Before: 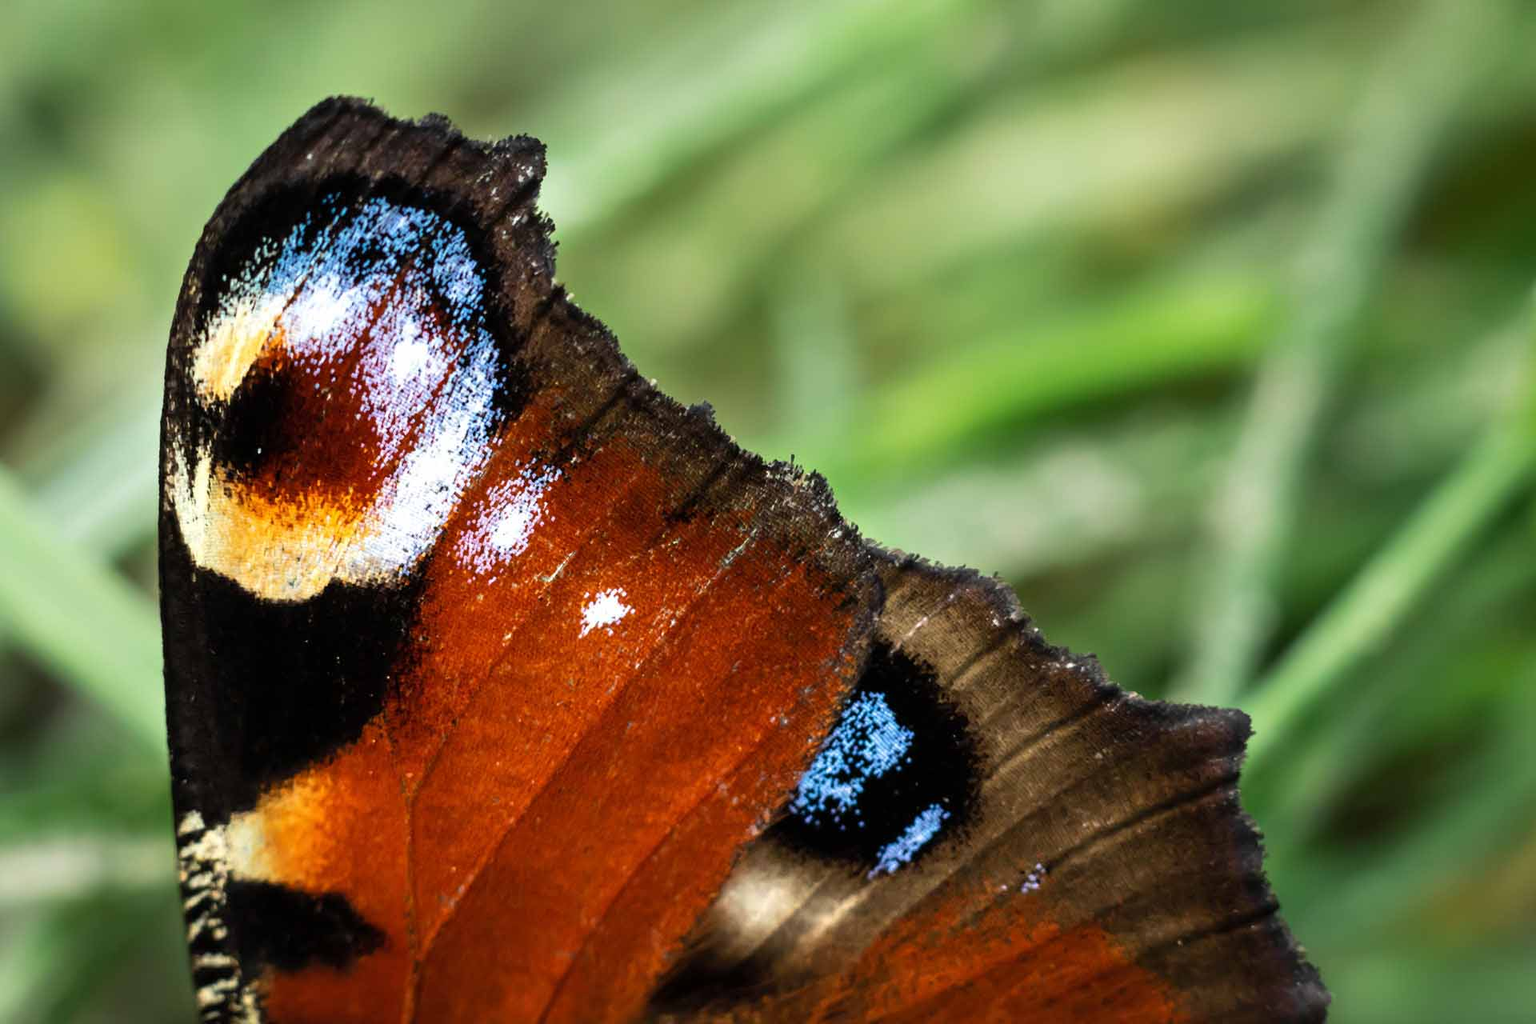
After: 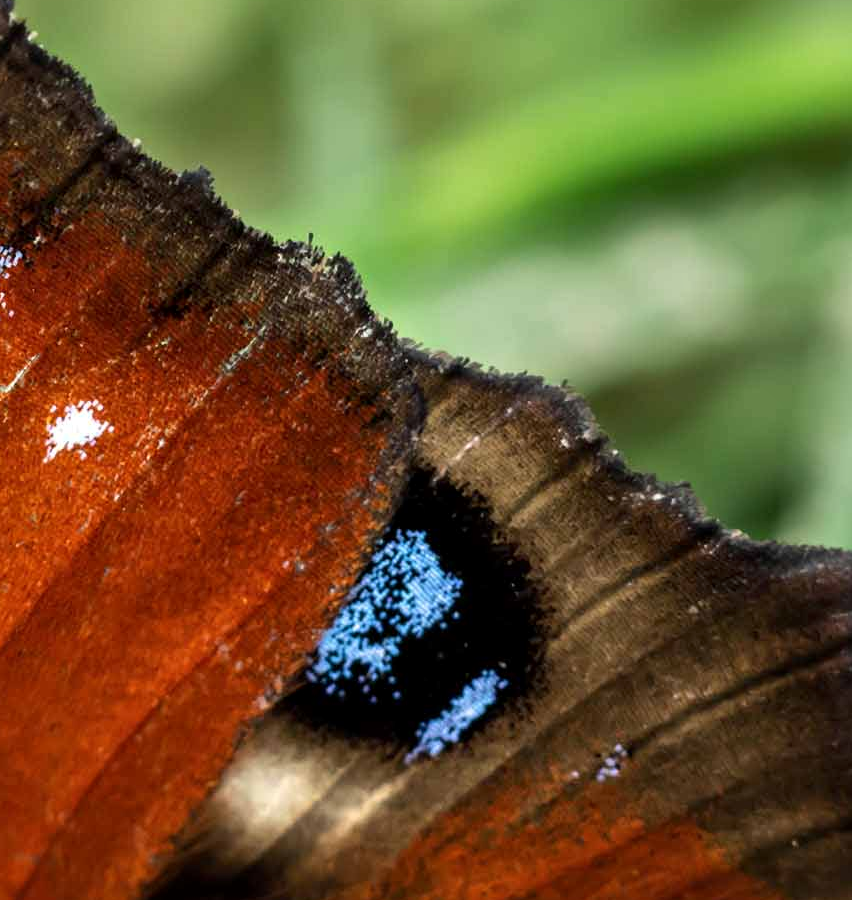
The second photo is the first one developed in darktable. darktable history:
crop: left 35.432%, top 26.233%, right 20.145%, bottom 3.432%
local contrast: mode bilateral grid, contrast 20, coarseness 50, detail 120%, midtone range 0.2
